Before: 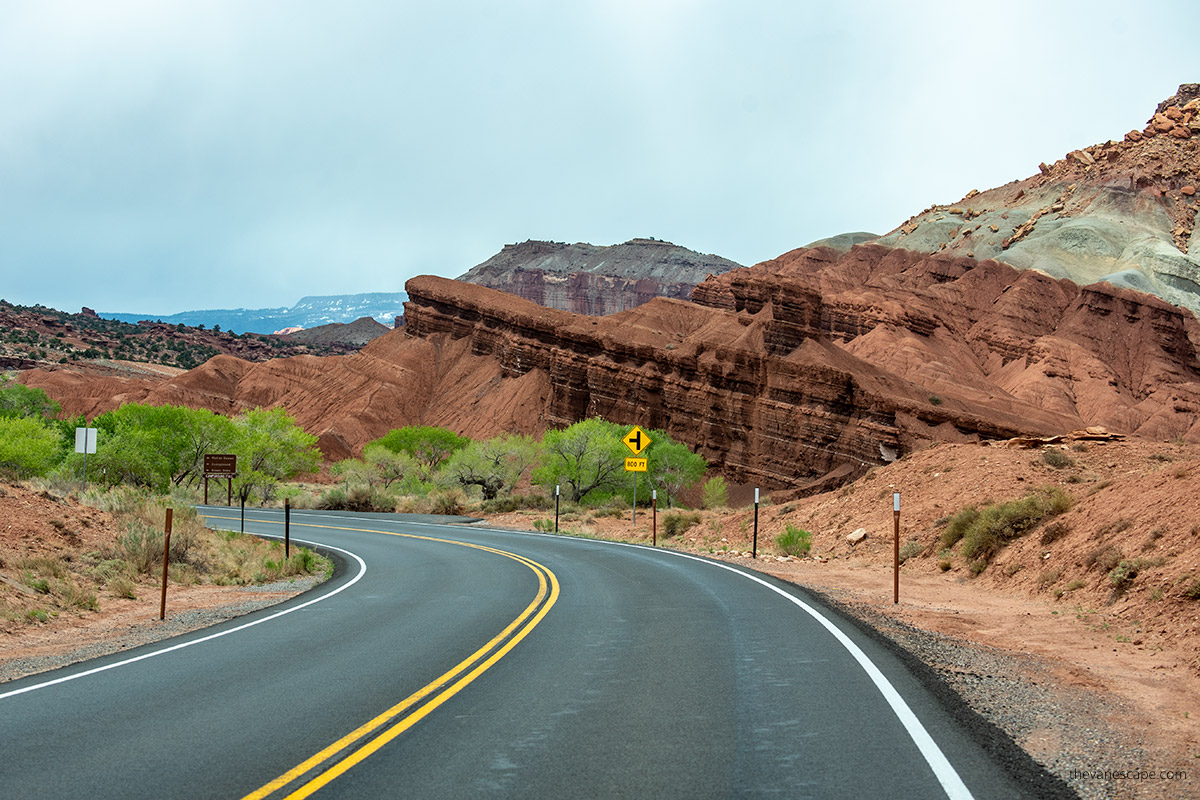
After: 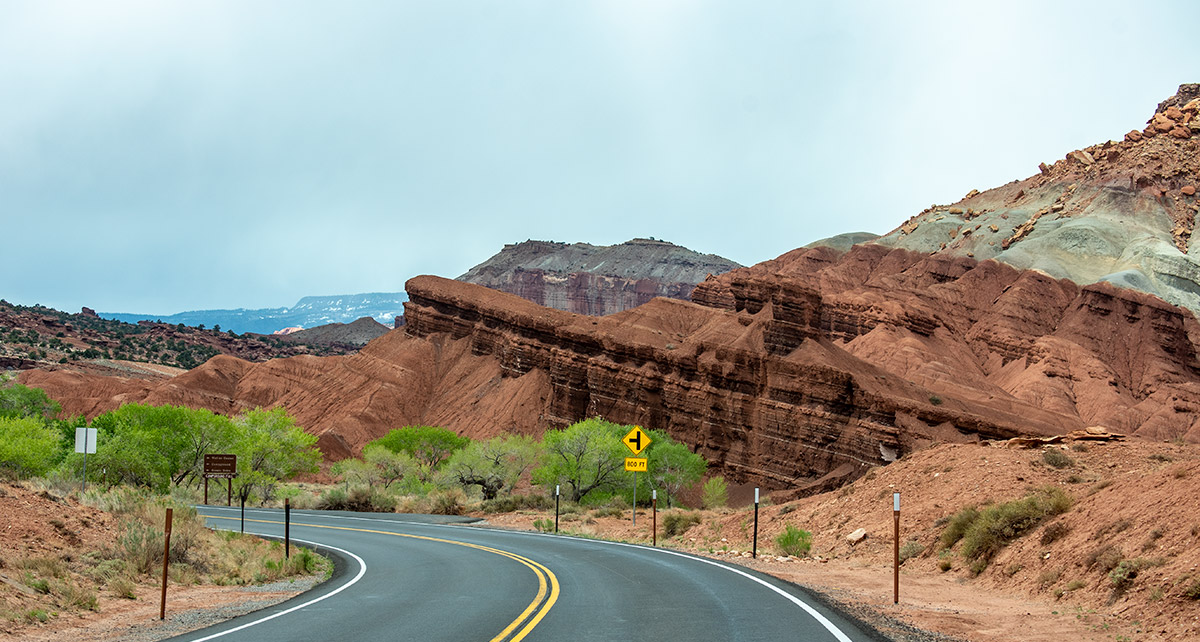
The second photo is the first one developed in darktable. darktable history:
crop: bottom 19.629%
